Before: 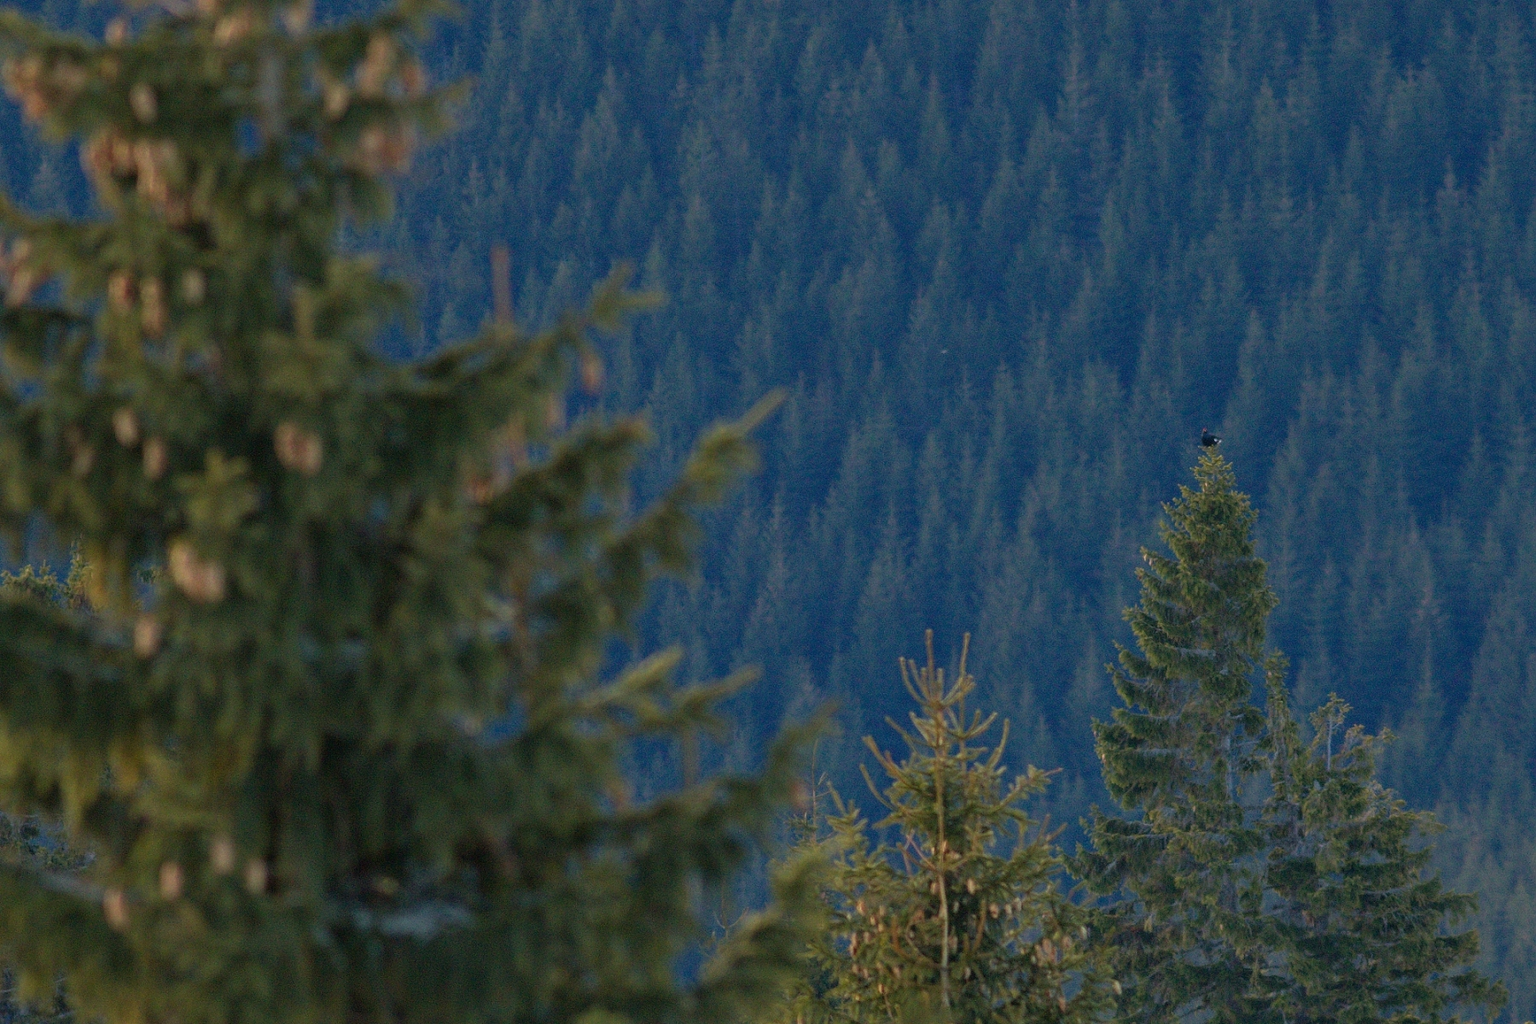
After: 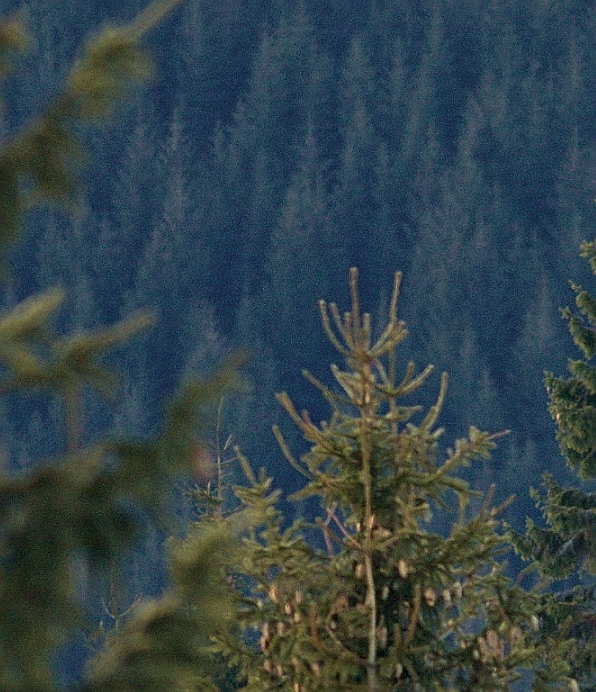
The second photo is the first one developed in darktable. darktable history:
sharpen: on, module defaults
contrast brightness saturation: contrast 0.1, saturation -0.36
local contrast: mode bilateral grid, contrast 10, coarseness 25, detail 115%, midtone range 0.2
crop: left 40.878%, top 39.176%, right 25.993%, bottom 3.081%
velvia: strength 45%
